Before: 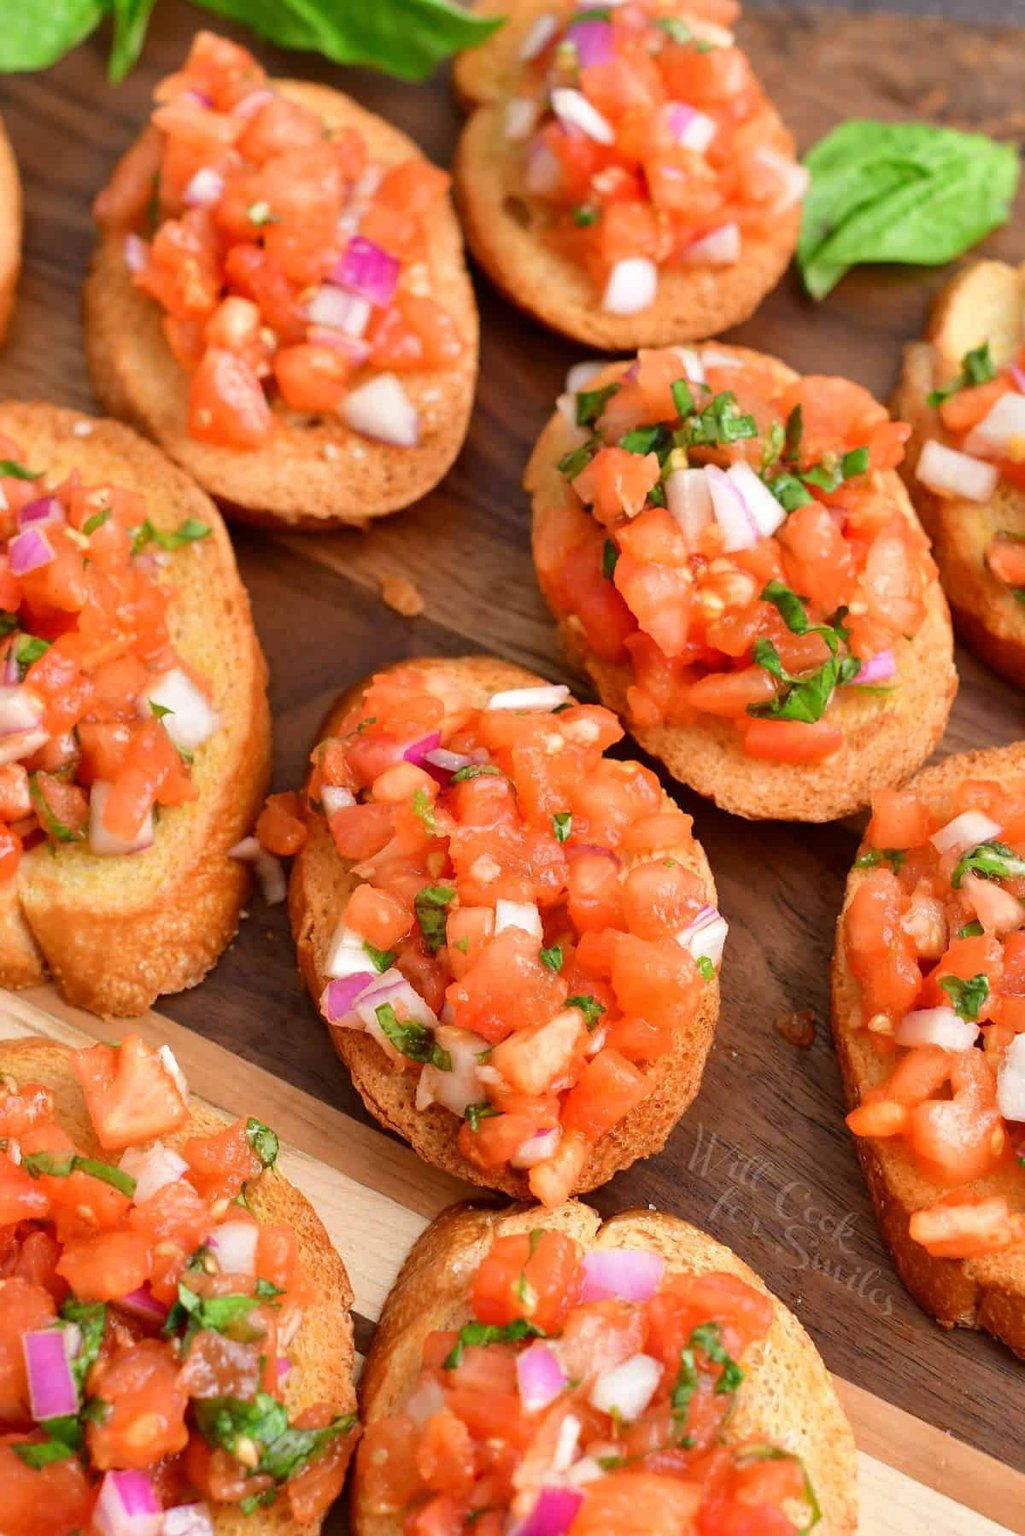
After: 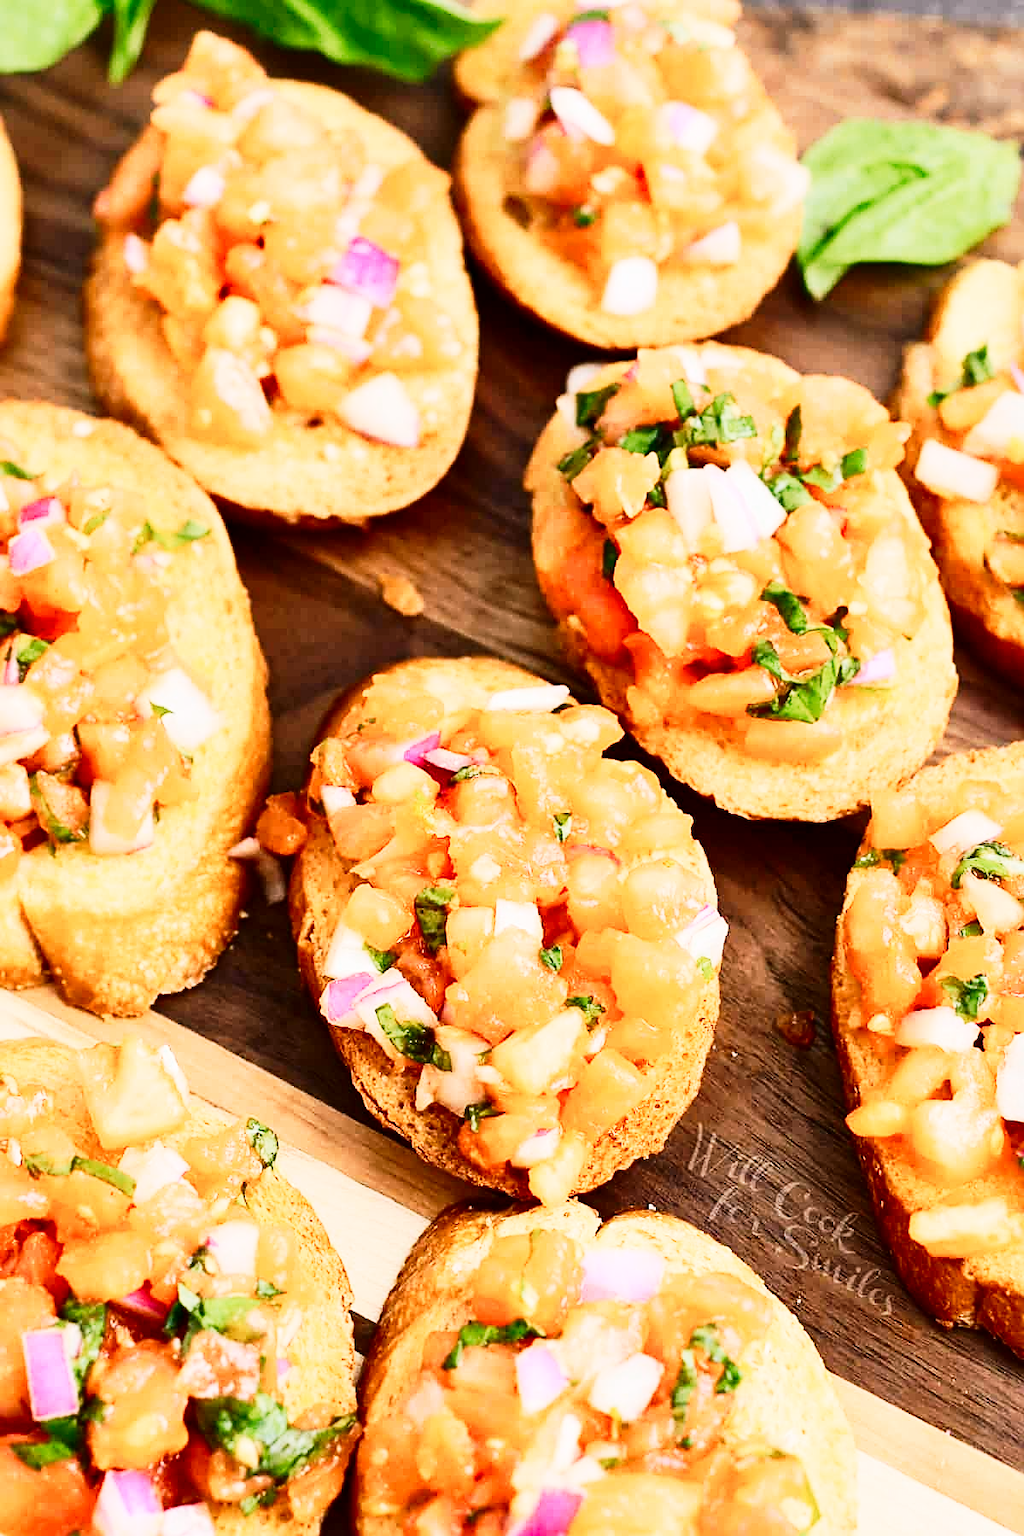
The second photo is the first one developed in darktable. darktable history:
tone equalizer: -8 EV -0.389 EV, -7 EV -0.374 EV, -6 EV -0.321 EV, -5 EV -0.214 EV, -3 EV 0.224 EV, -2 EV 0.308 EV, -1 EV 0.366 EV, +0 EV 0.408 EV
color zones: curves: ch0 [(0, 0.558) (0.143, 0.548) (0.286, 0.447) (0.429, 0.259) (0.571, 0.5) (0.714, 0.5) (0.857, 0.593) (1, 0.558)]; ch1 [(0, 0.543) (0.01, 0.544) (0.12, 0.492) (0.248, 0.458) (0.5, 0.534) (0.748, 0.5) (0.99, 0.469) (1, 0.543)]; ch2 [(0, 0.507) (0.143, 0.522) (0.286, 0.505) (0.429, 0.5) (0.571, 0.5) (0.714, 0.5) (0.857, 0.5) (1, 0.507)], mix -64.62%
contrast brightness saturation: contrast 0.297
sharpen: on, module defaults
color balance rgb: shadows lift › chroma 2.059%, shadows lift › hue 187.5°, perceptual saturation grading › global saturation 0.557%
tone curve: curves: ch0 [(0, 0) (0.091, 0.075) (0.389, 0.441) (0.696, 0.808) (0.844, 0.908) (0.909, 0.942) (1, 0.973)]; ch1 [(0, 0) (0.437, 0.404) (0.48, 0.486) (0.5, 0.5) (0.529, 0.556) (0.58, 0.606) (0.616, 0.654) (1, 1)]; ch2 [(0, 0) (0.442, 0.415) (0.5, 0.5) (0.535, 0.567) (0.585, 0.632) (1, 1)], preserve colors none
